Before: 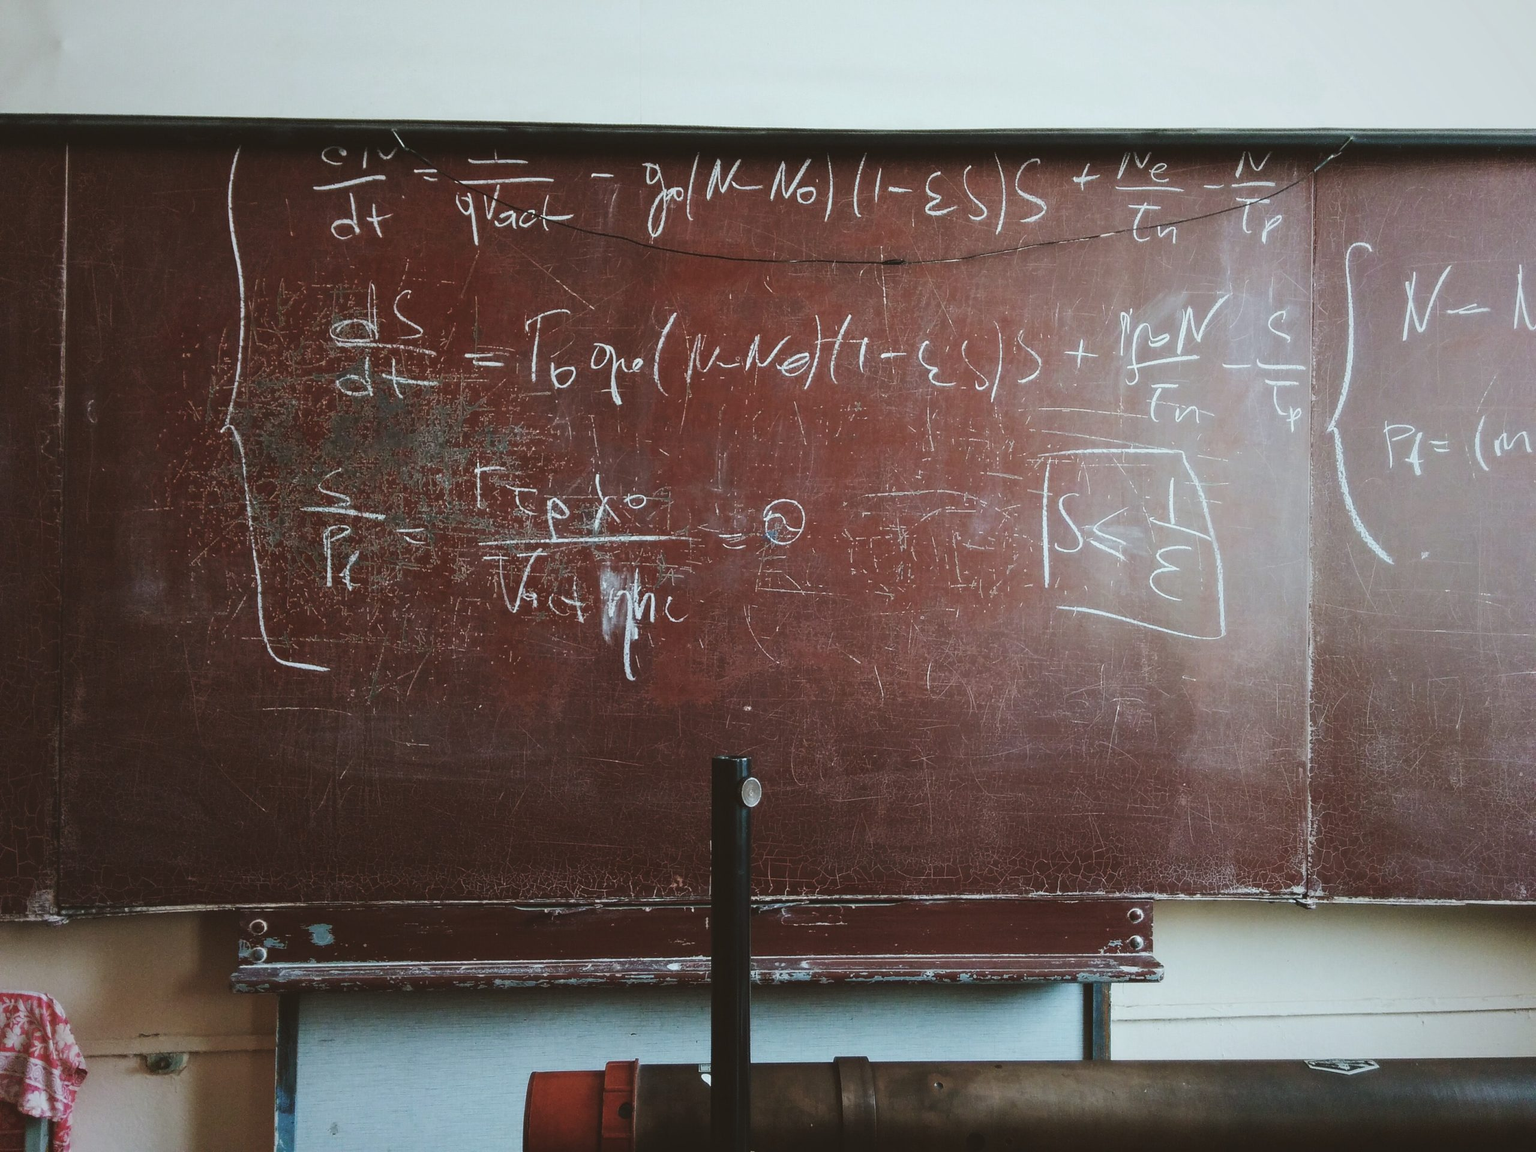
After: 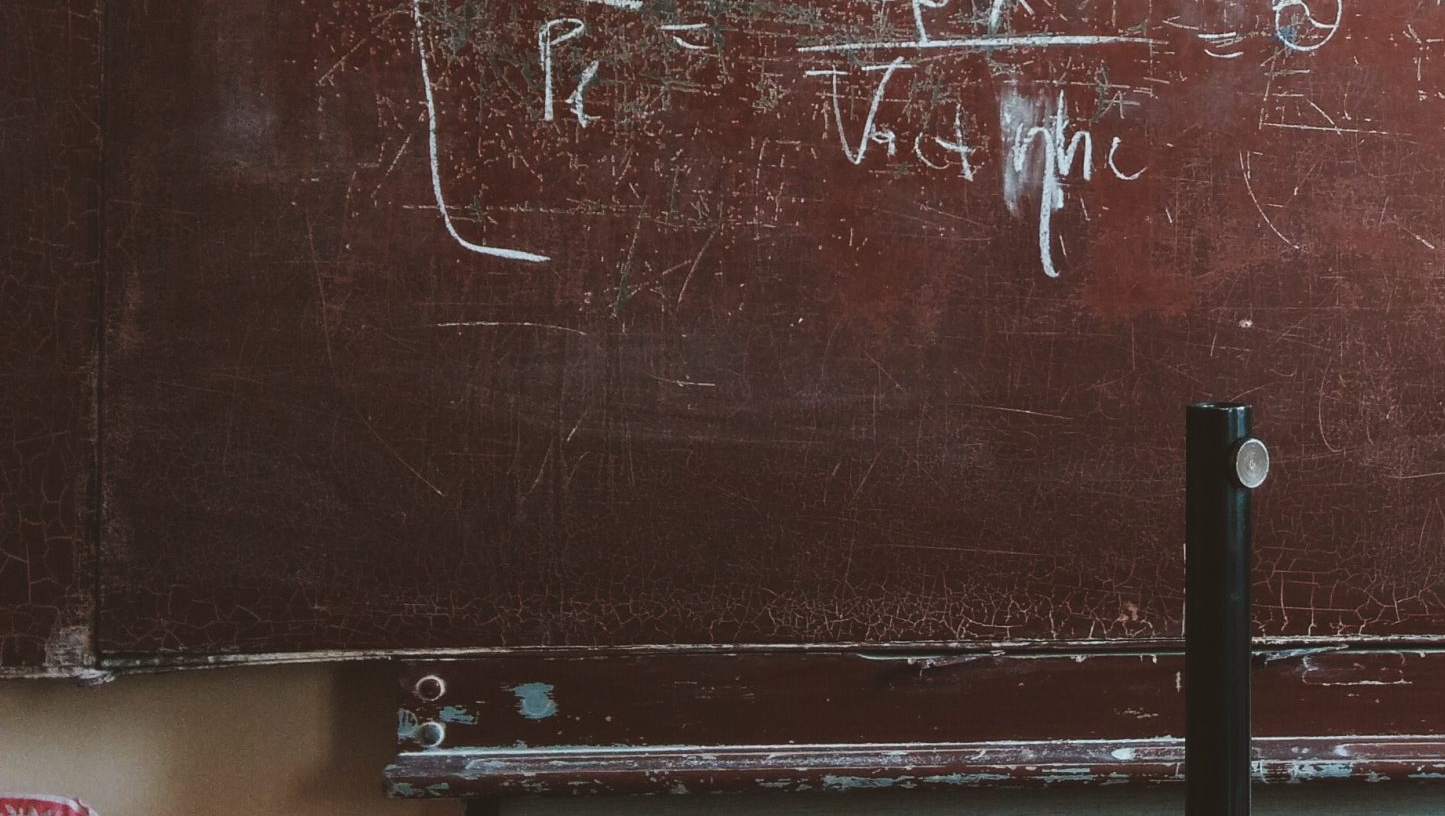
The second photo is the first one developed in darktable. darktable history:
crop: top 44.67%, right 43.551%, bottom 12.795%
